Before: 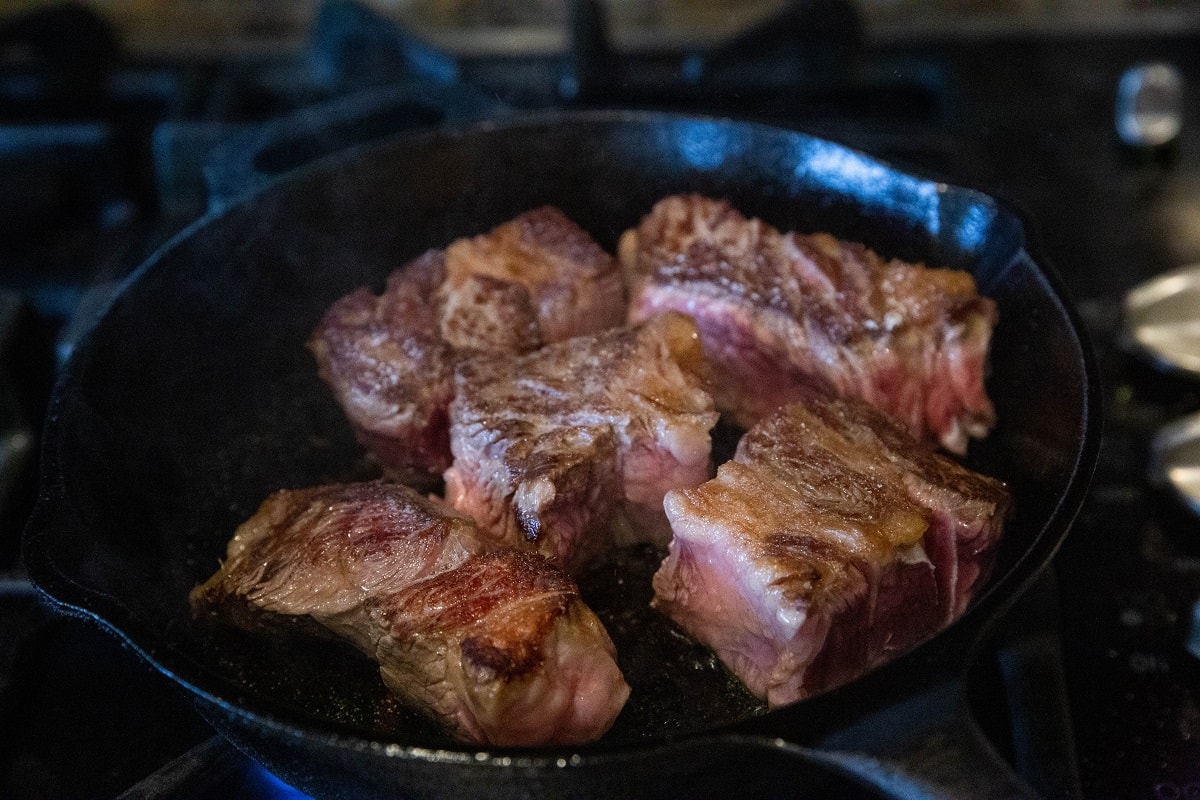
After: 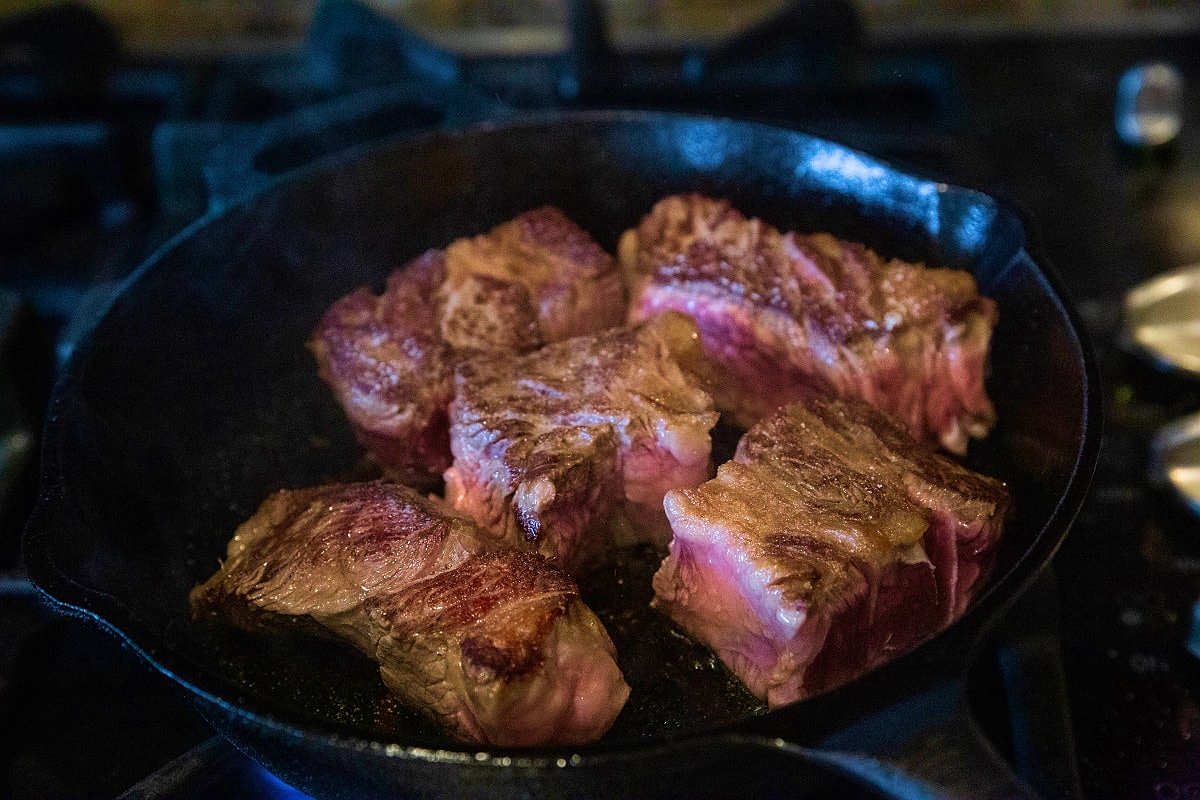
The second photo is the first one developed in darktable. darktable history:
sharpen: radius 1.037
velvia: strength 74.52%
